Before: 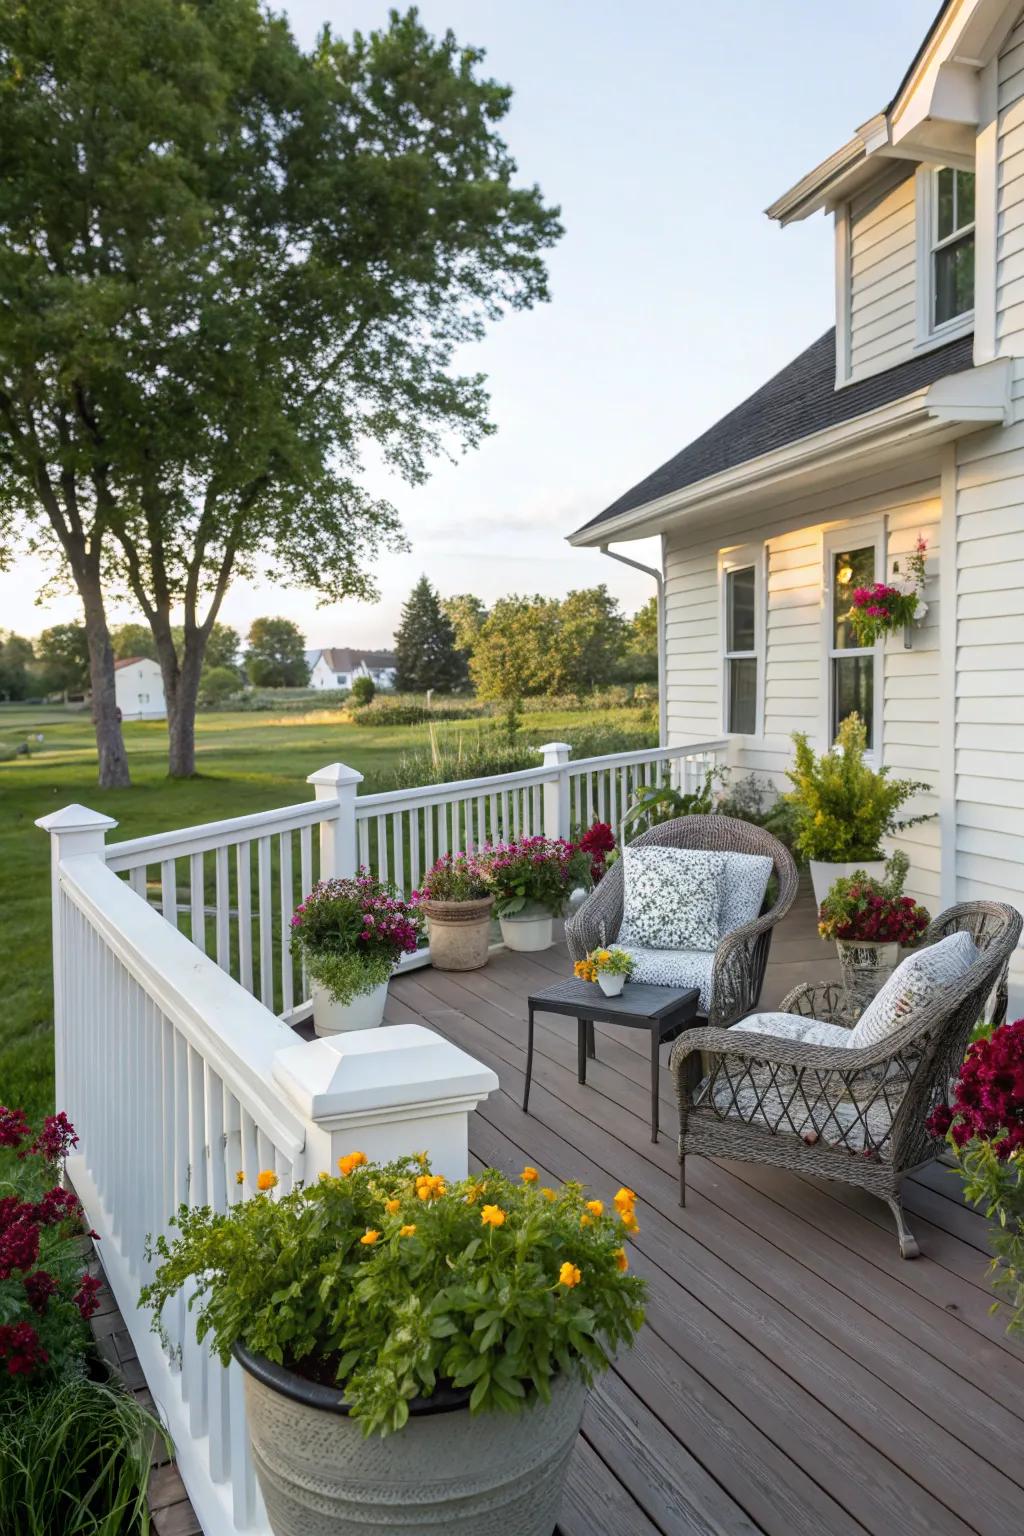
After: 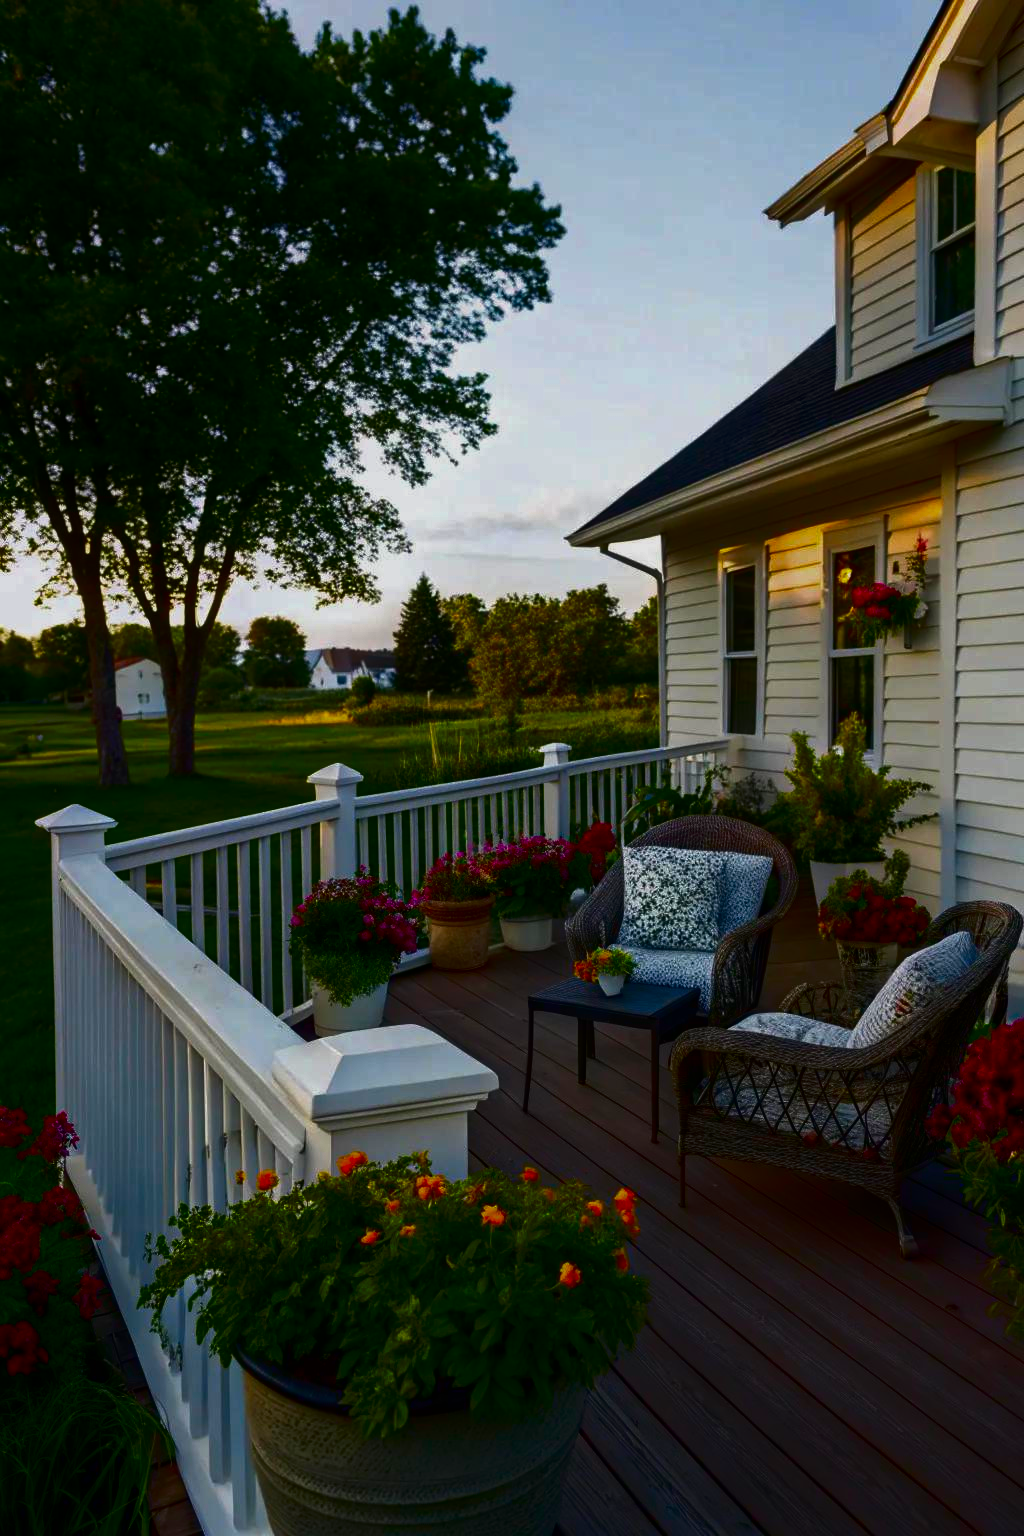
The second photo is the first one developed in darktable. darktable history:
exposure: black level correction -0.015, exposure -0.136 EV, compensate highlight preservation false
contrast brightness saturation: brightness -0.994, saturation 0.996
